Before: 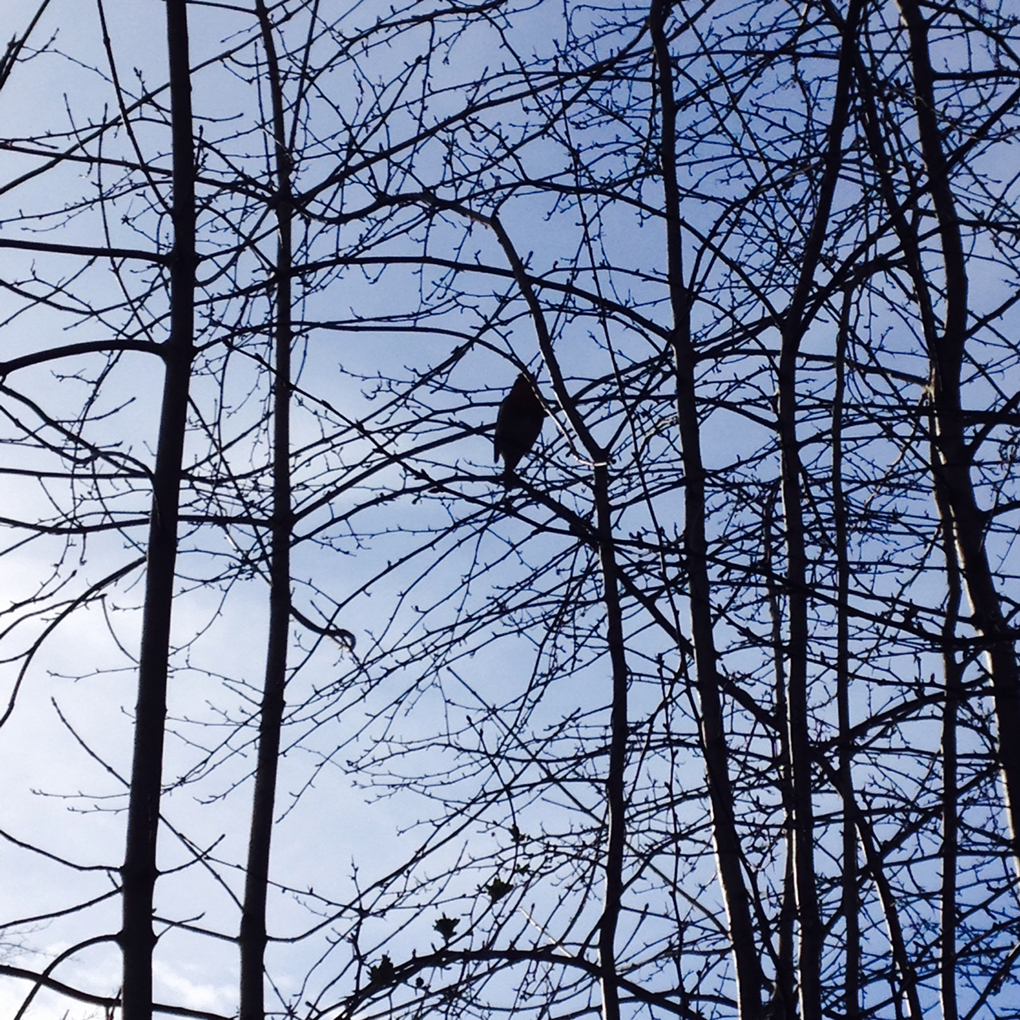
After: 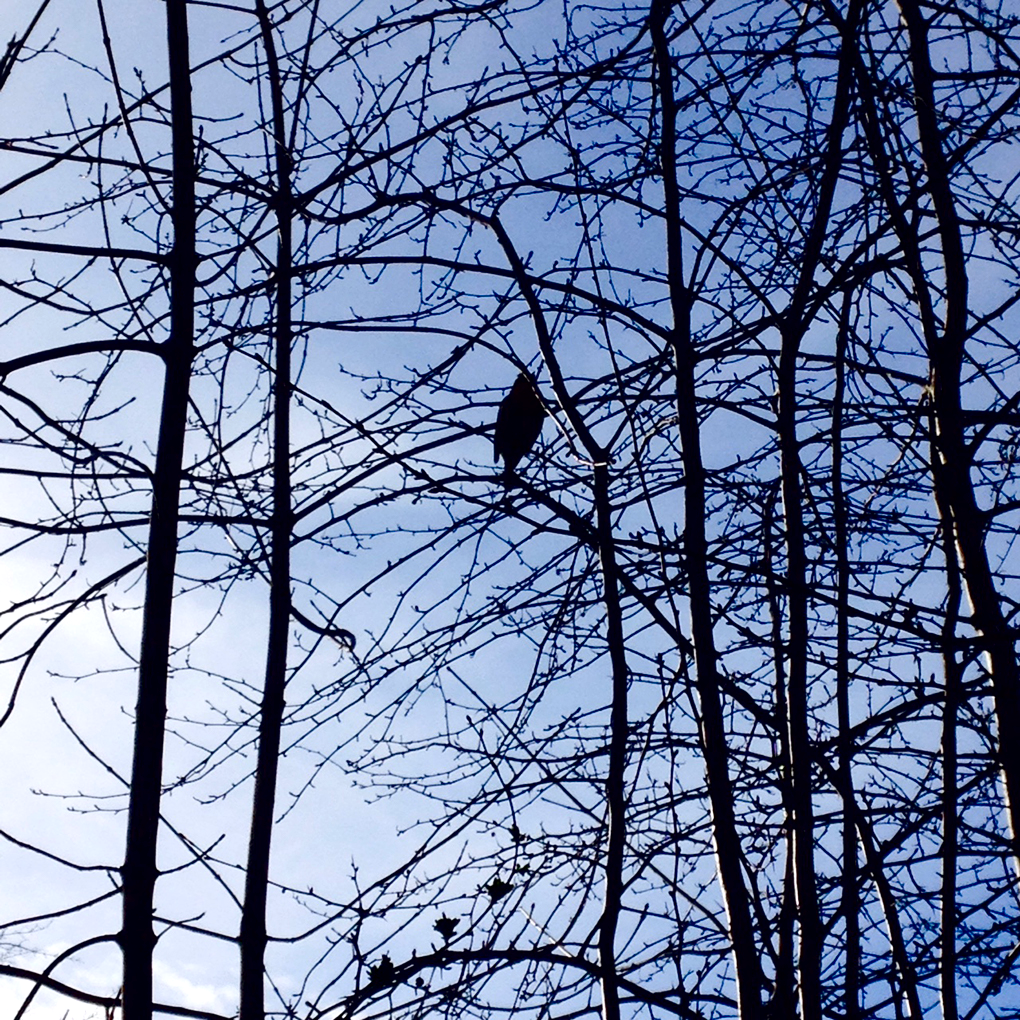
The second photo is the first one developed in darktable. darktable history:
contrast brightness saturation: contrast 0.12, brightness -0.12, saturation 0.2
exposure: black level correction 0.009, exposure 0.119 EV, compensate highlight preservation false
